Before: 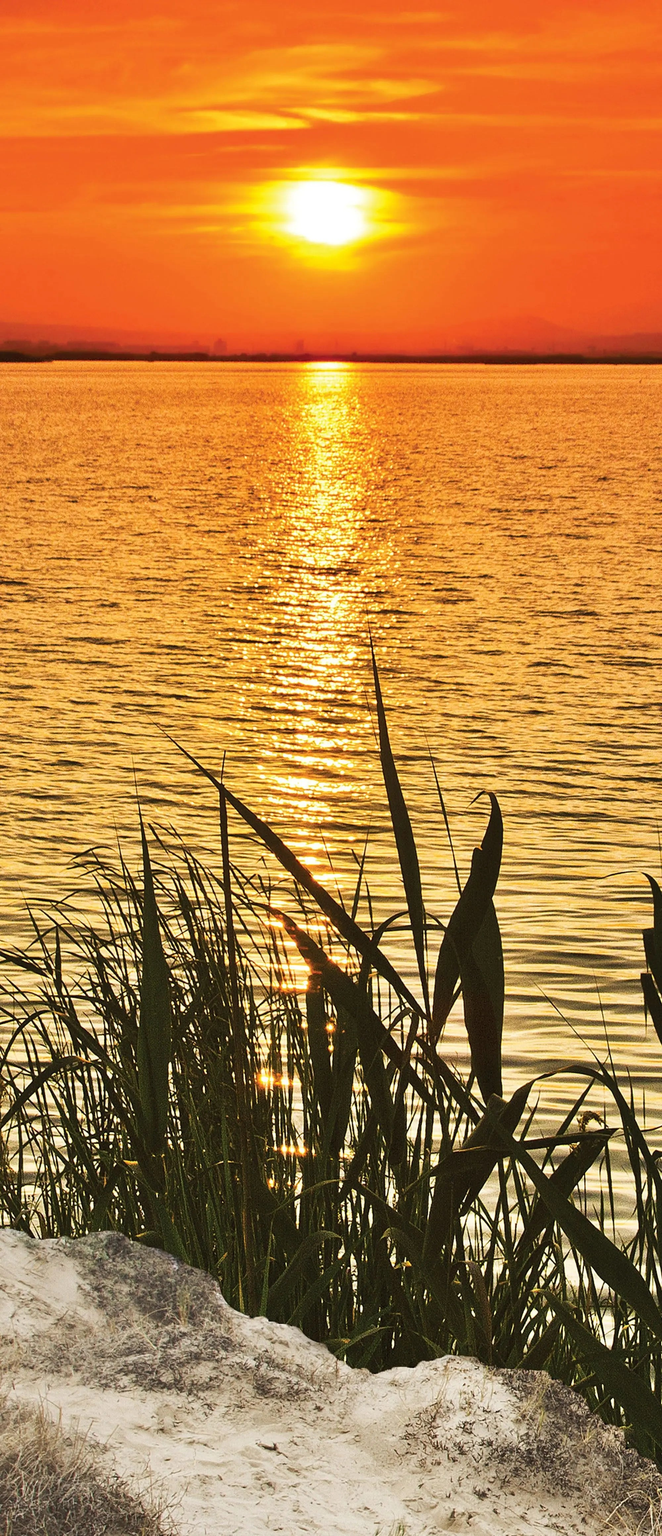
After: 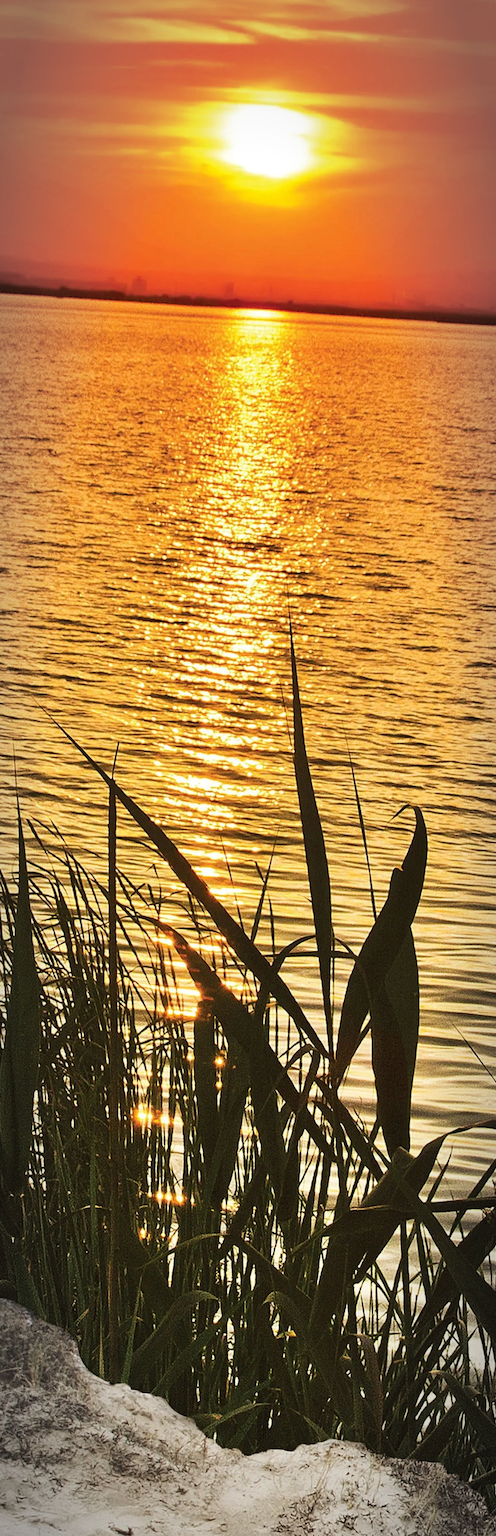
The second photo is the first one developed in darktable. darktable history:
vignetting: automatic ratio true
crop and rotate: angle -3.27°, left 14.277%, top 0.028%, right 10.766%, bottom 0.028%
